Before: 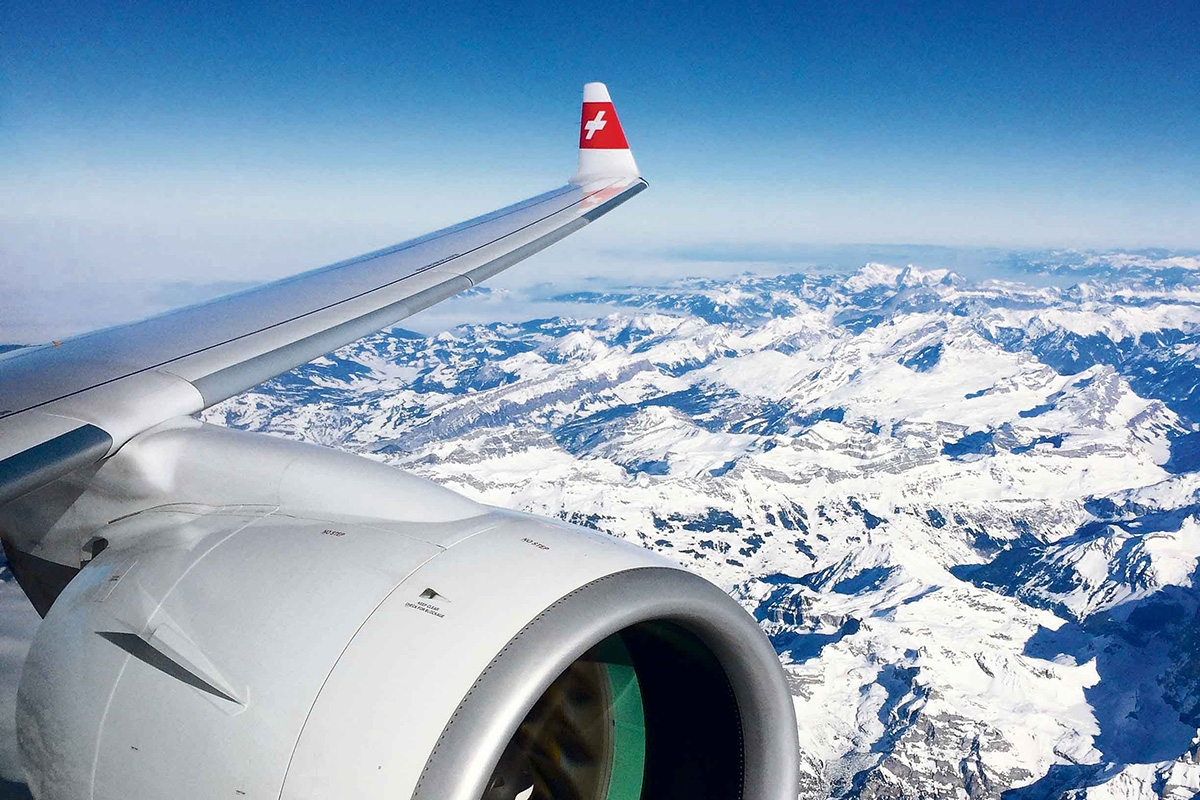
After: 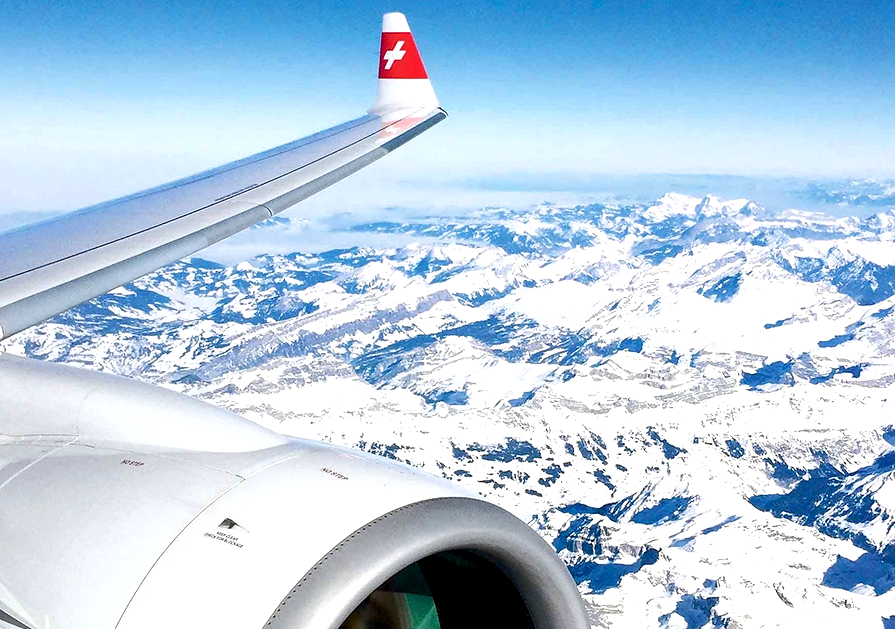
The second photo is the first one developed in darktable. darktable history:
crop: left 16.781%, top 8.754%, right 8.619%, bottom 12.525%
exposure: black level correction 0.001, exposure 0.5 EV, compensate highlight preservation false
color balance rgb: global offset › luminance -0.513%, perceptual saturation grading › global saturation 0.776%
